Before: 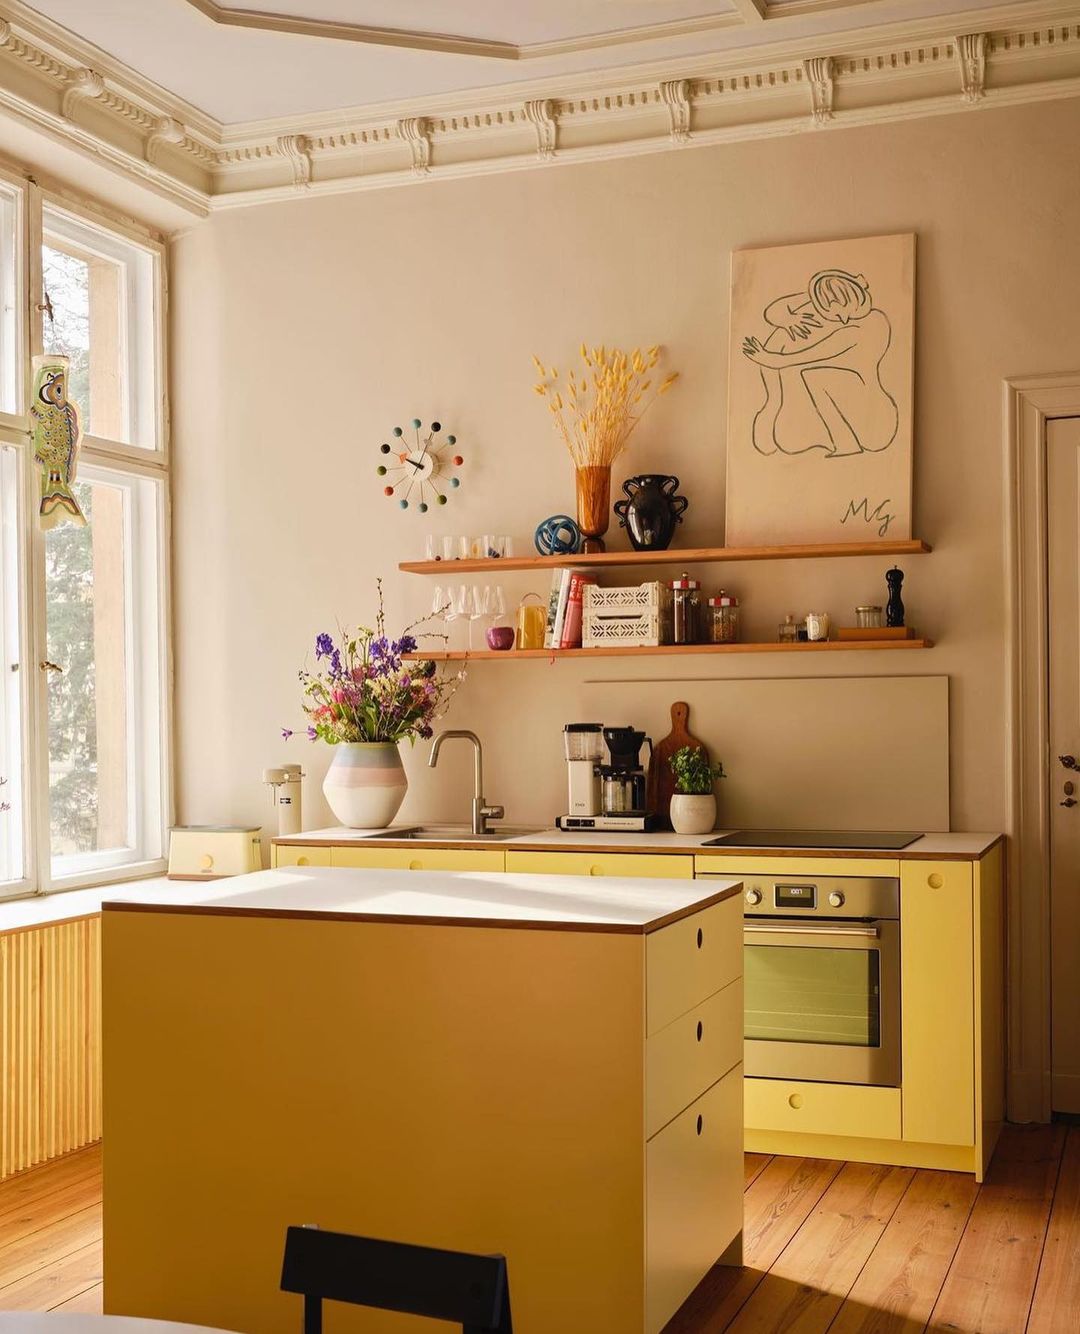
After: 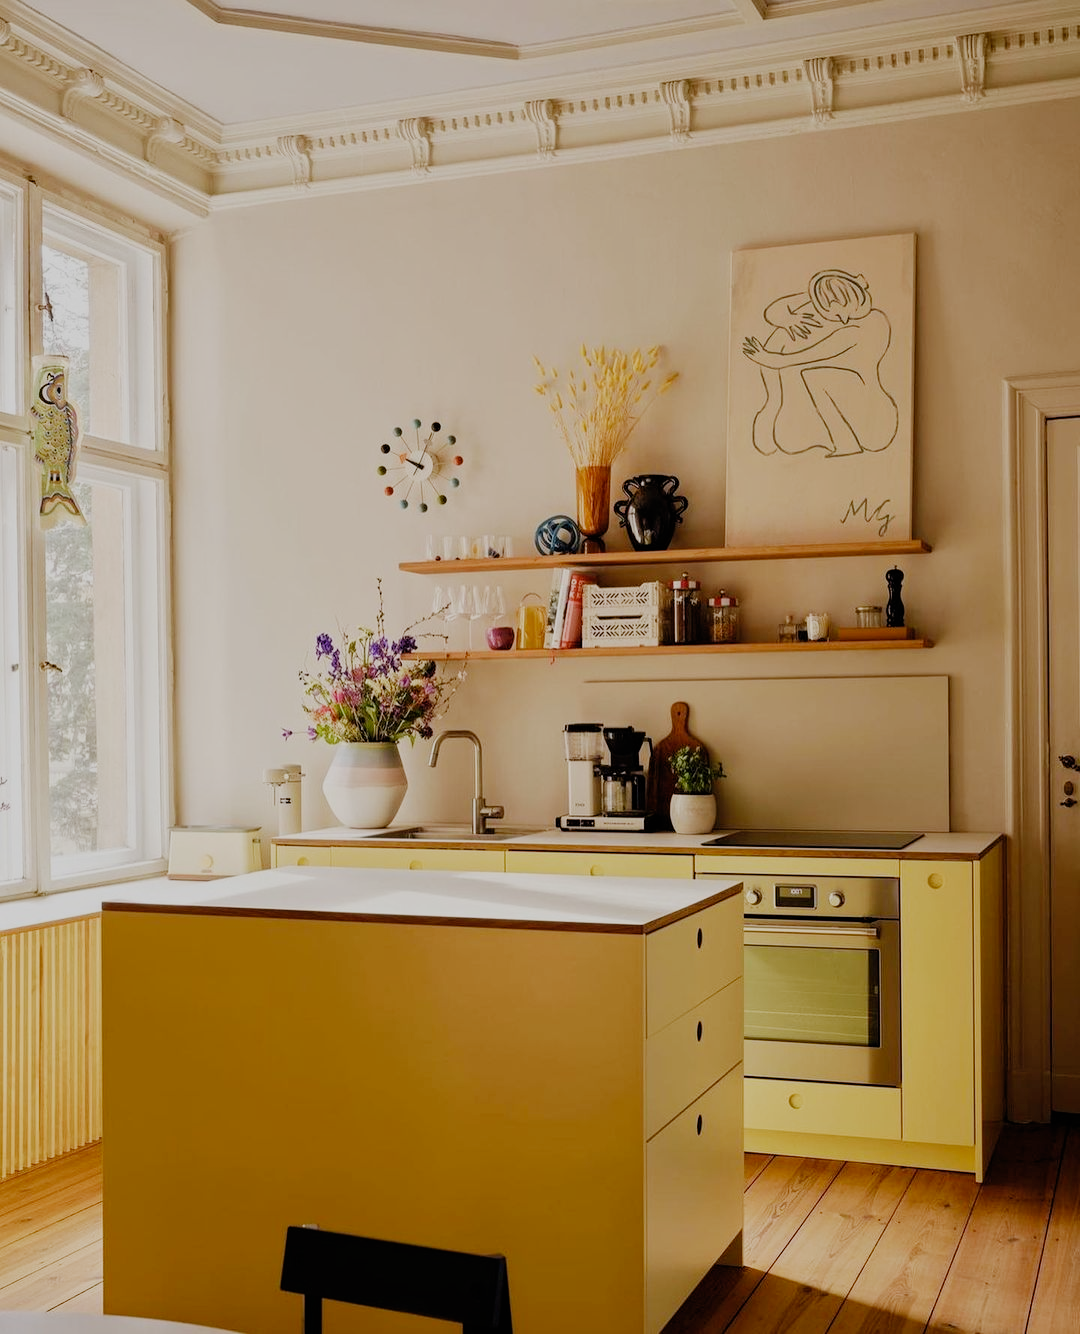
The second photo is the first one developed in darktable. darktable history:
filmic rgb: black relative exposure -7.22 EV, white relative exposure 5.36 EV, hardness 3.03, preserve chrominance no, color science v4 (2020), type of noise poissonian
contrast brightness saturation: saturation -0.066
